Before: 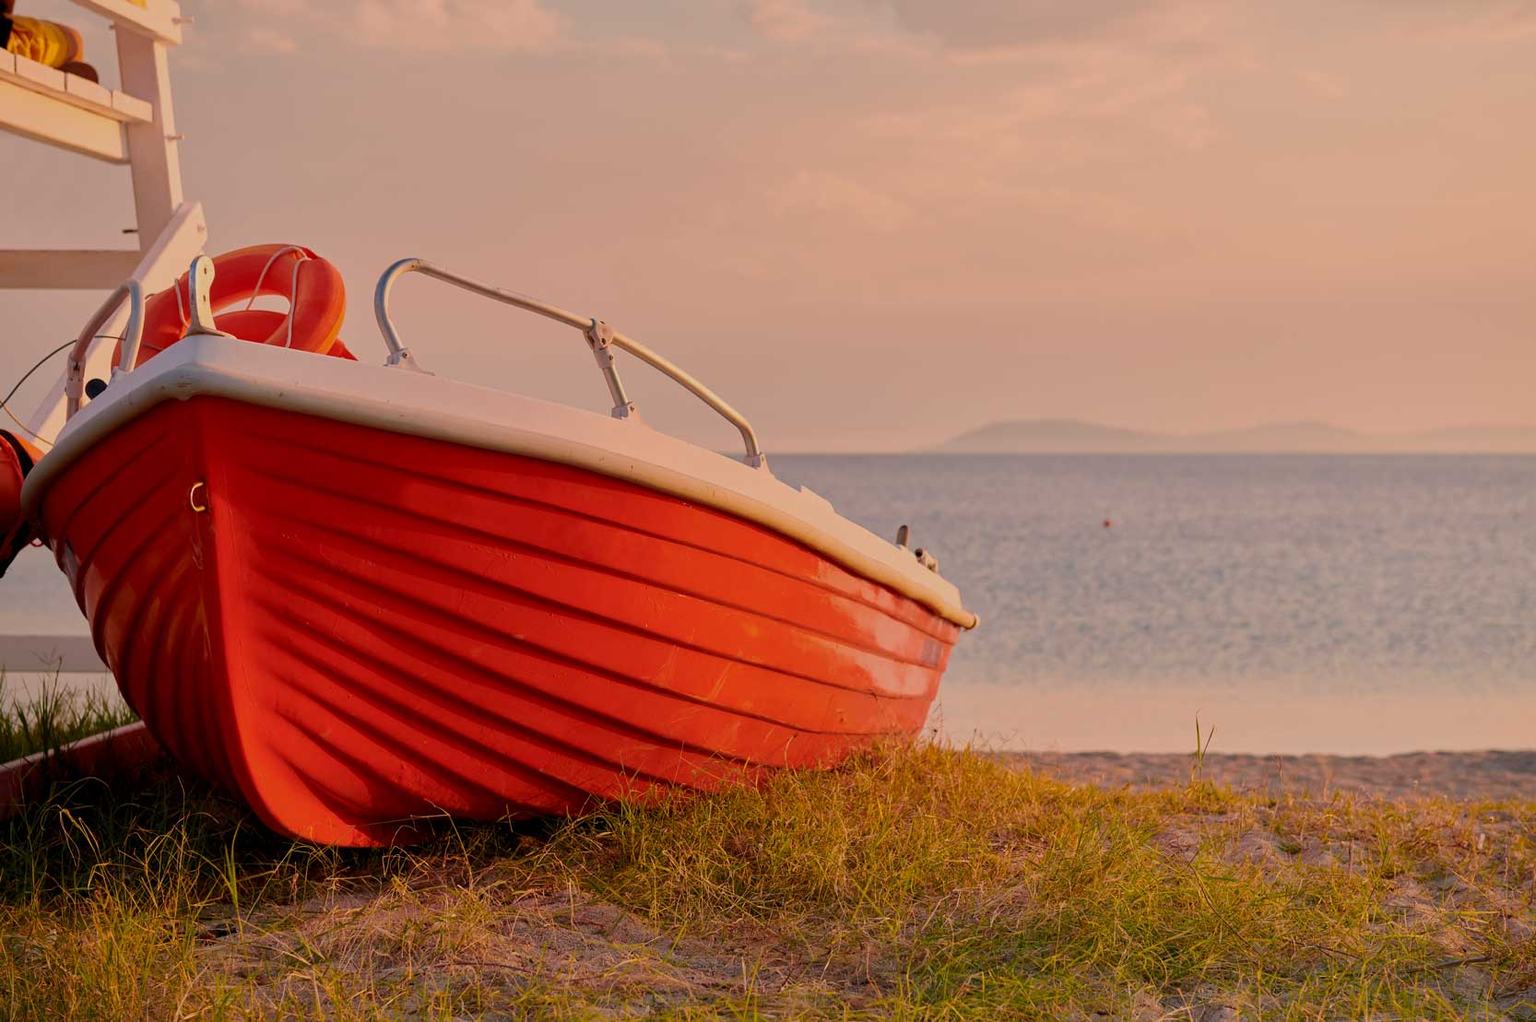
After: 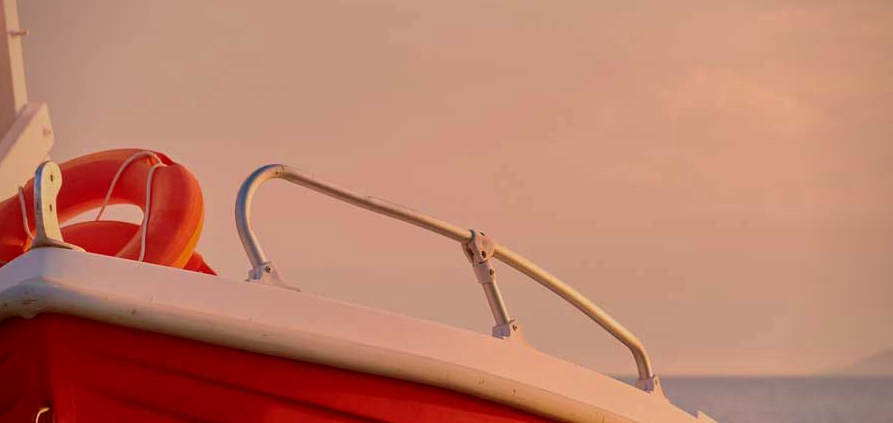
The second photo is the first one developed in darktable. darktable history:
velvia: on, module defaults
vignetting: saturation 0.03, unbound false
crop: left 10.307%, top 10.51%, right 36.043%, bottom 51.259%
